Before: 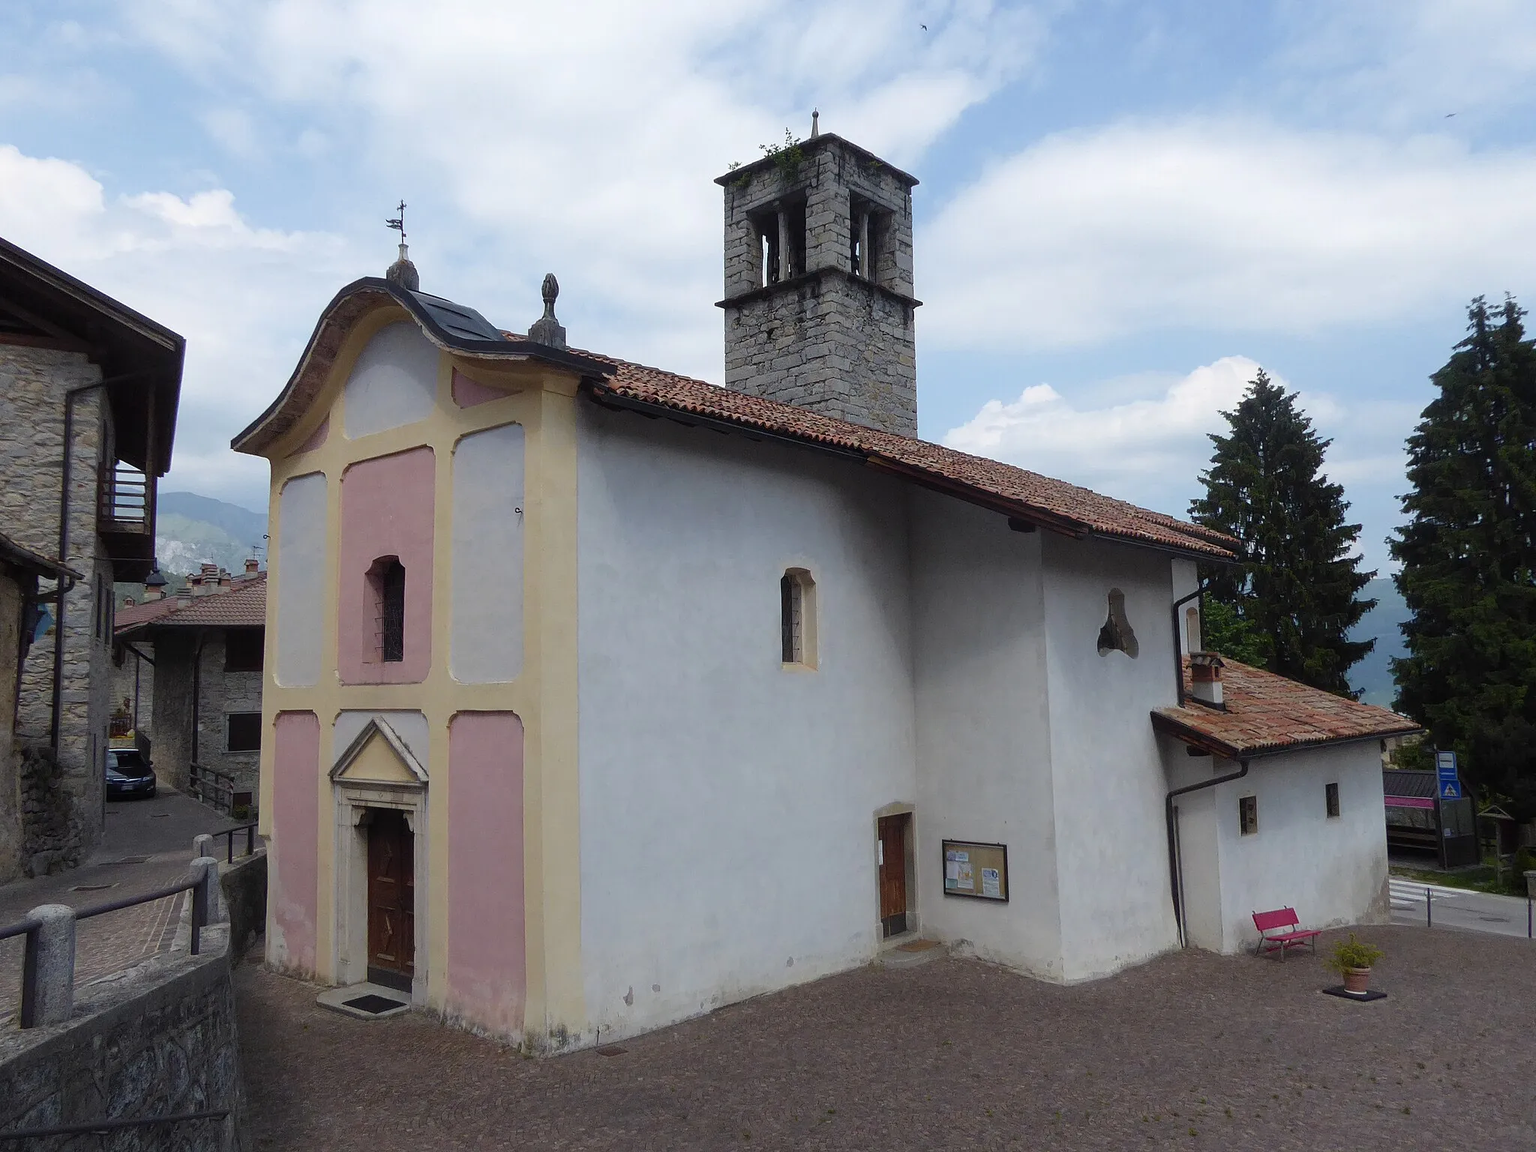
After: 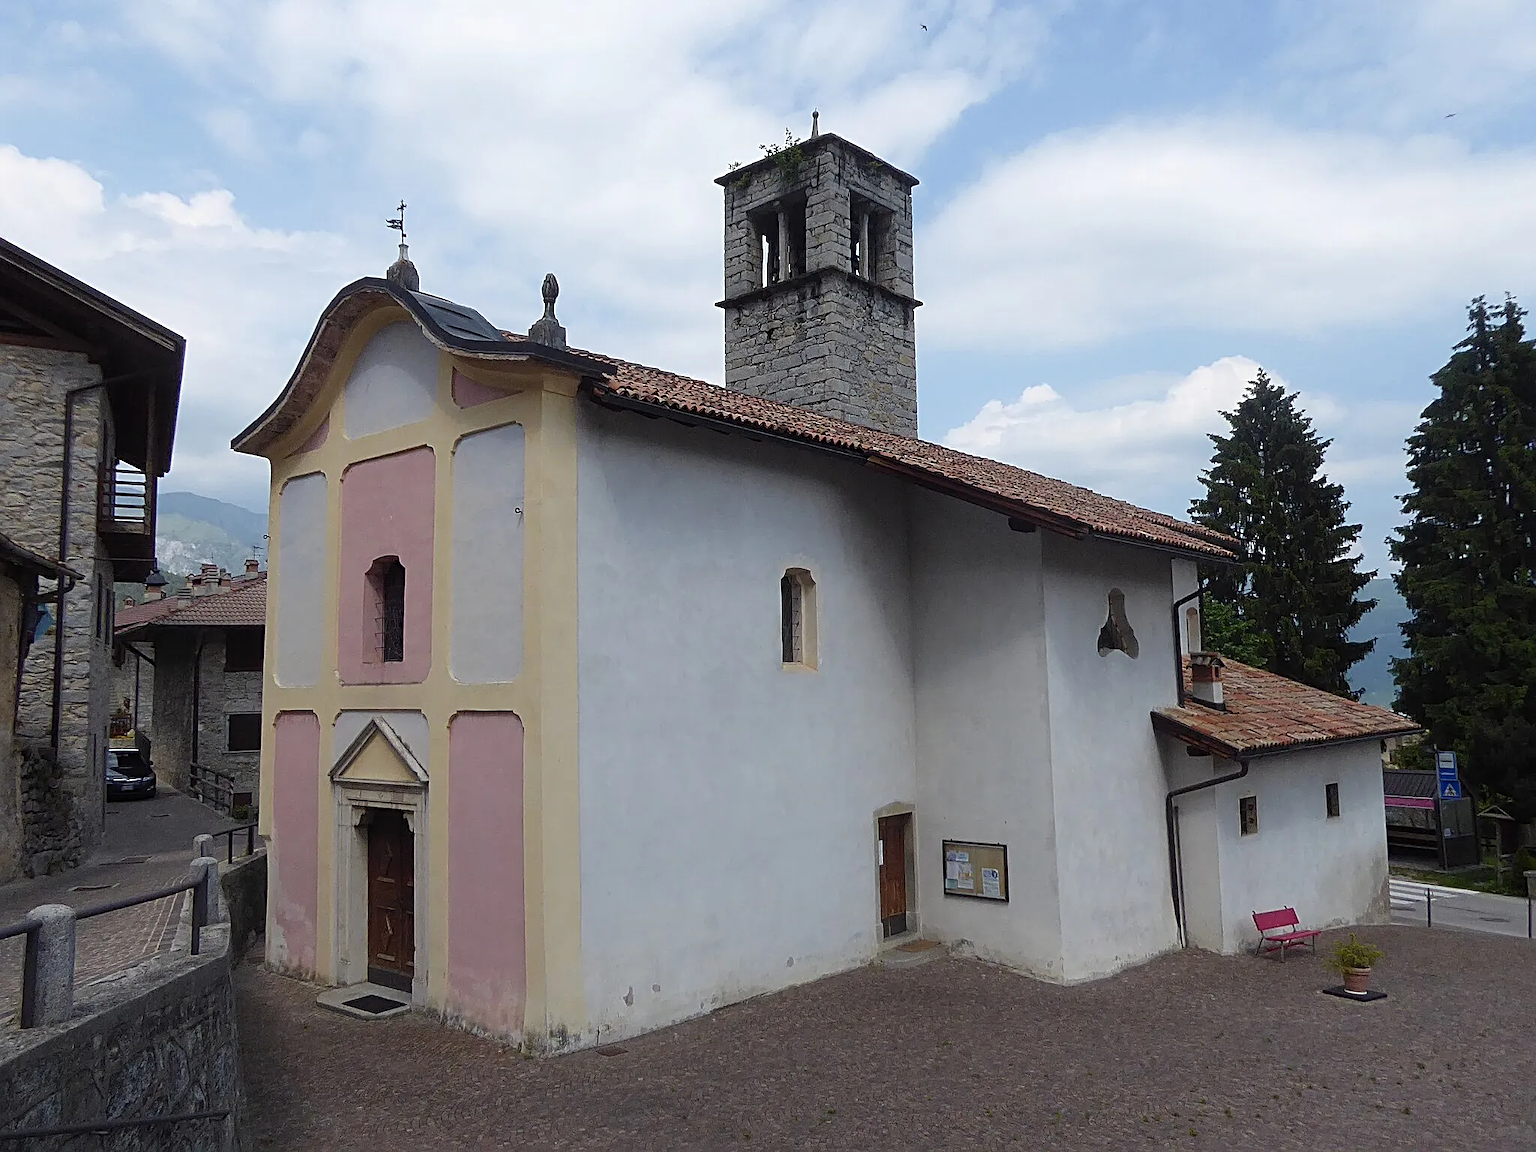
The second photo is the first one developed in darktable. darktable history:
sharpen: radius 3.122
exposure: compensate exposure bias true, compensate highlight preservation false
